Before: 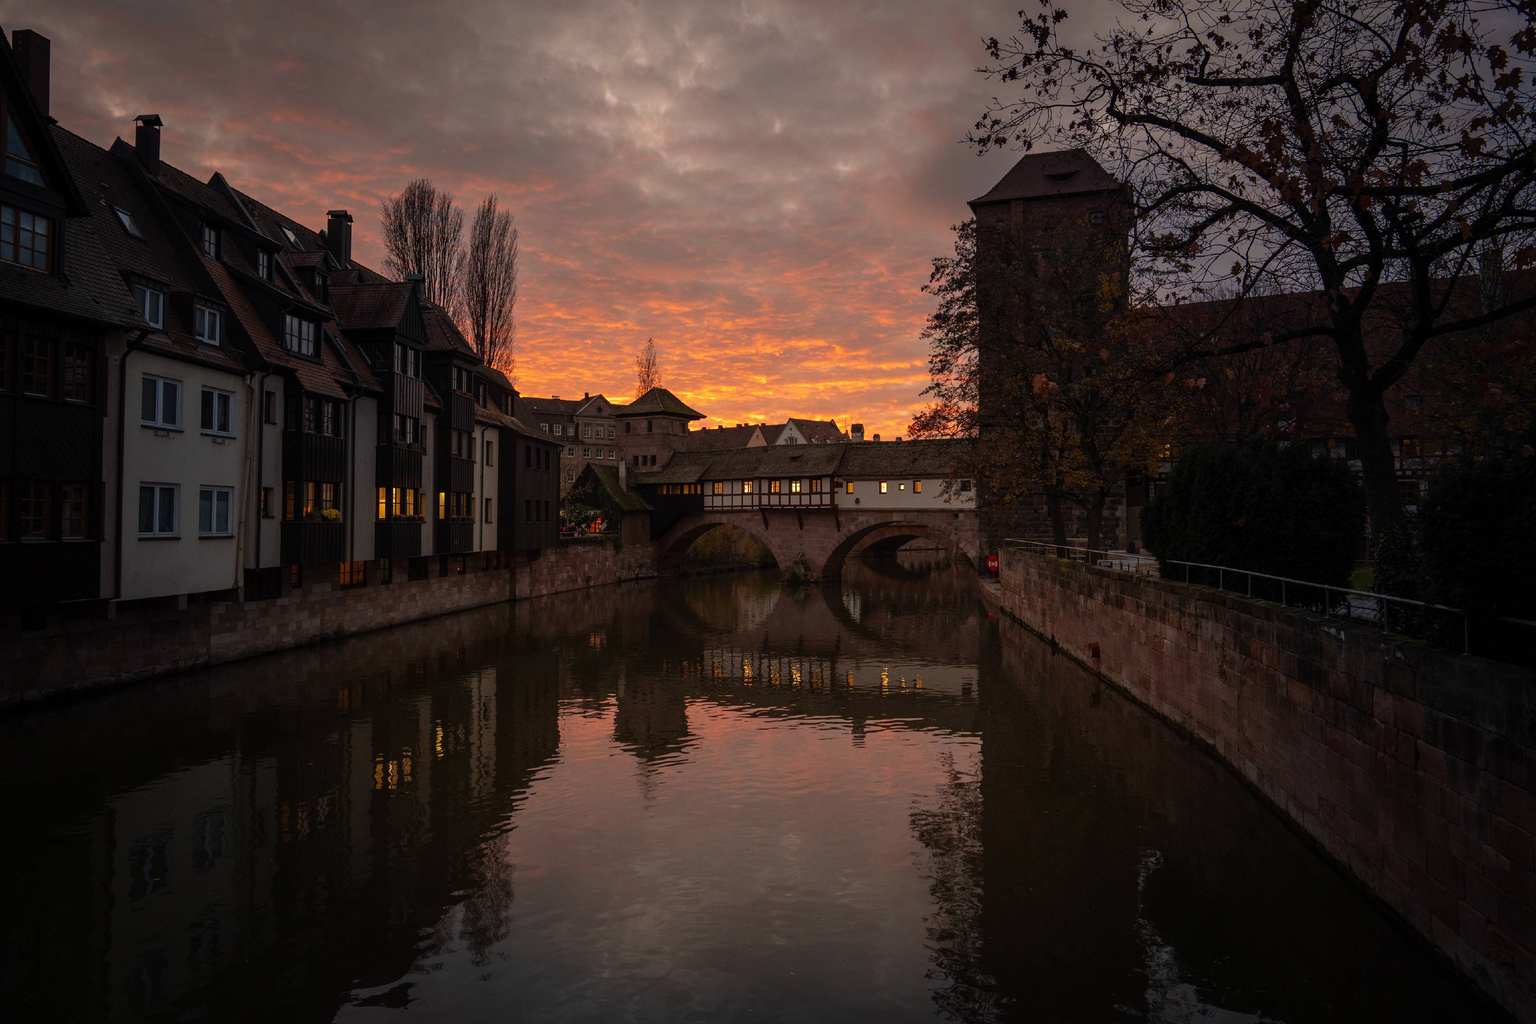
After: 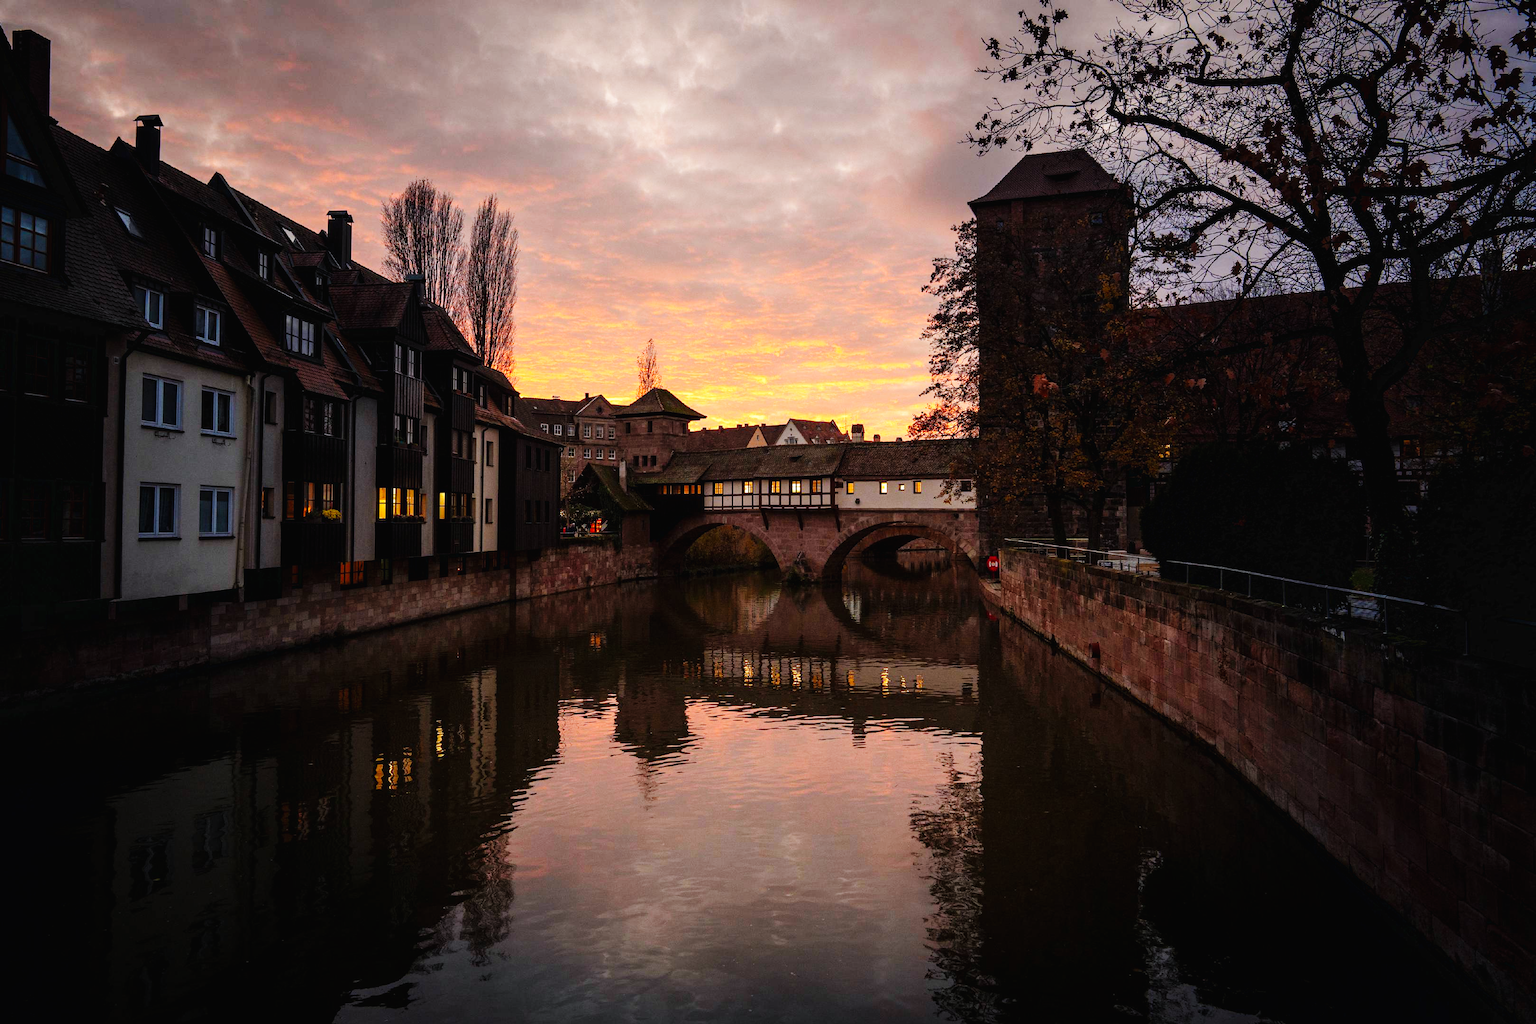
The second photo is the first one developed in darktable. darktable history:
base curve: curves: ch0 [(0, 0.003) (0.001, 0.002) (0.006, 0.004) (0.02, 0.022) (0.048, 0.086) (0.094, 0.234) (0.162, 0.431) (0.258, 0.629) (0.385, 0.8) (0.548, 0.918) (0.751, 0.988) (1, 1)], preserve colors none
white balance: red 0.98, blue 1.034
